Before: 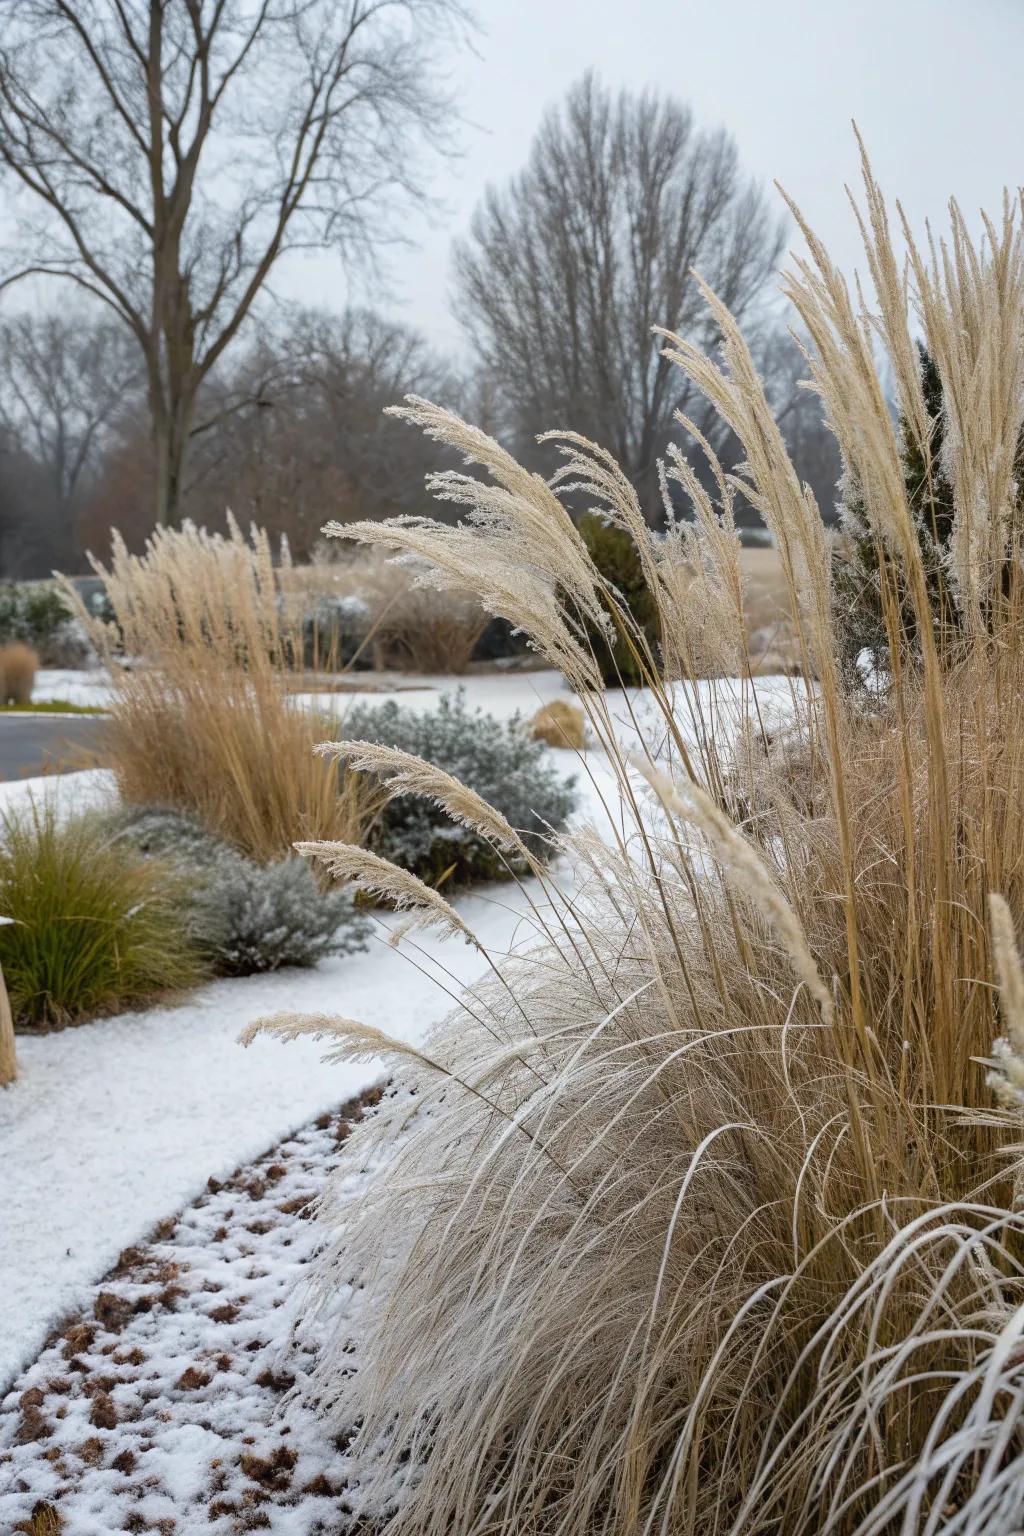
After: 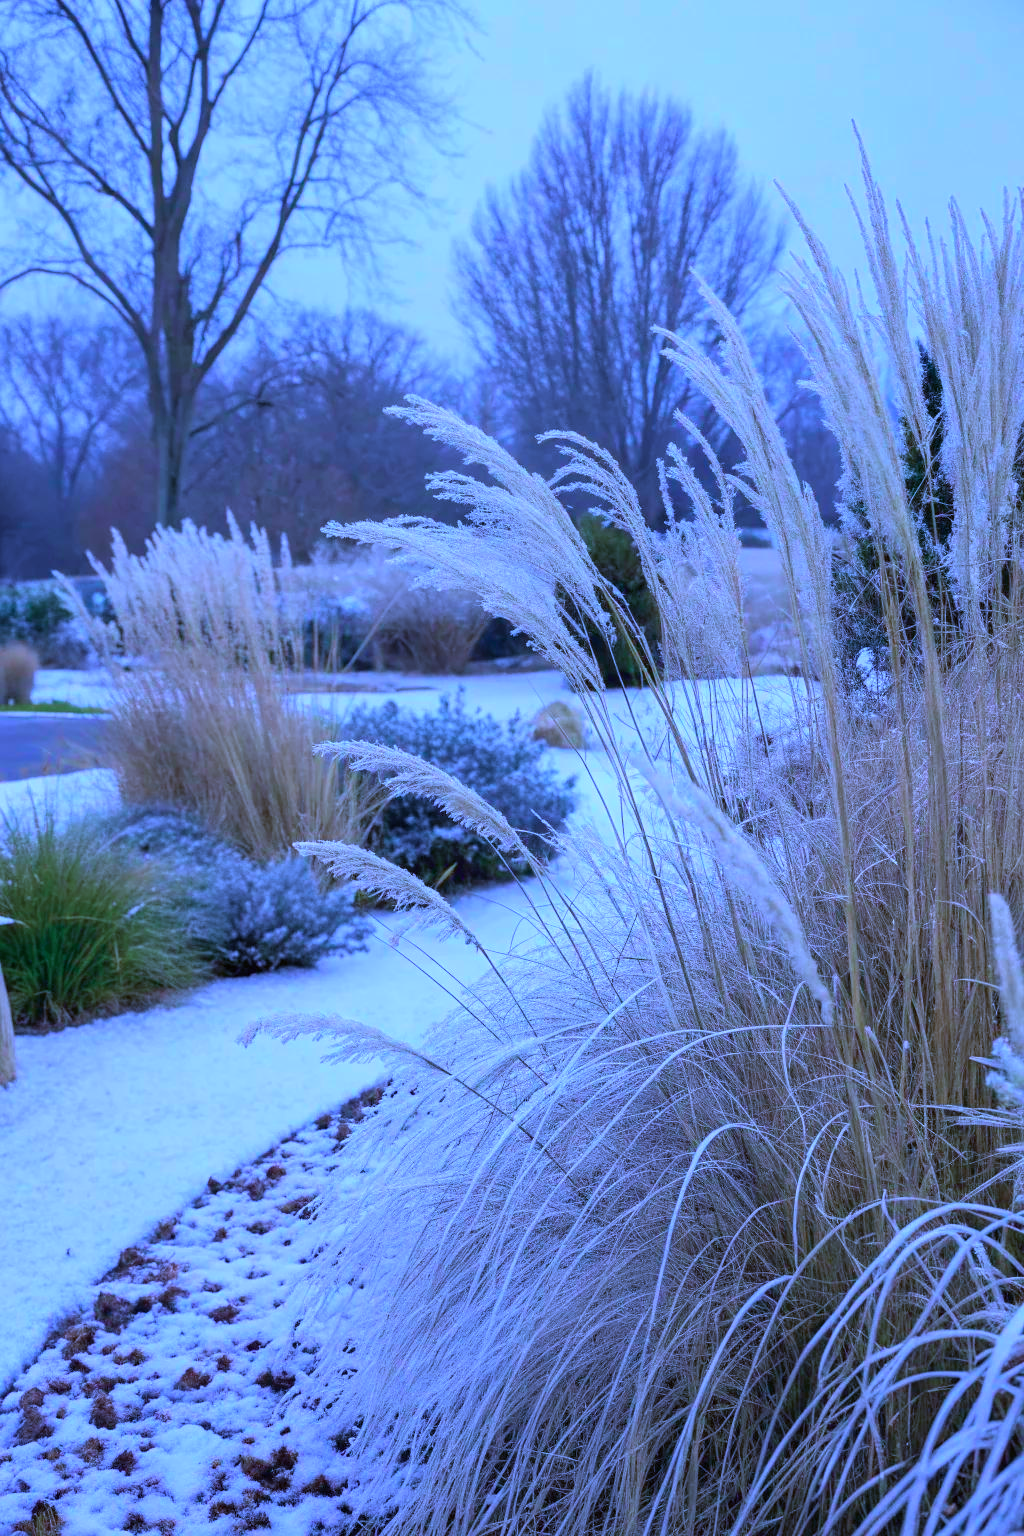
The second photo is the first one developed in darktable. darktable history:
color calibration: output R [0.948, 0.091, -0.04, 0], output G [-0.3, 1.384, -0.085, 0], output B [-0.108, 0.061, 1.08, 0], illuminant custom, x 0.46, y 0.429, temperature 2616.31 K, saturation algorithm version 1 (2020)
